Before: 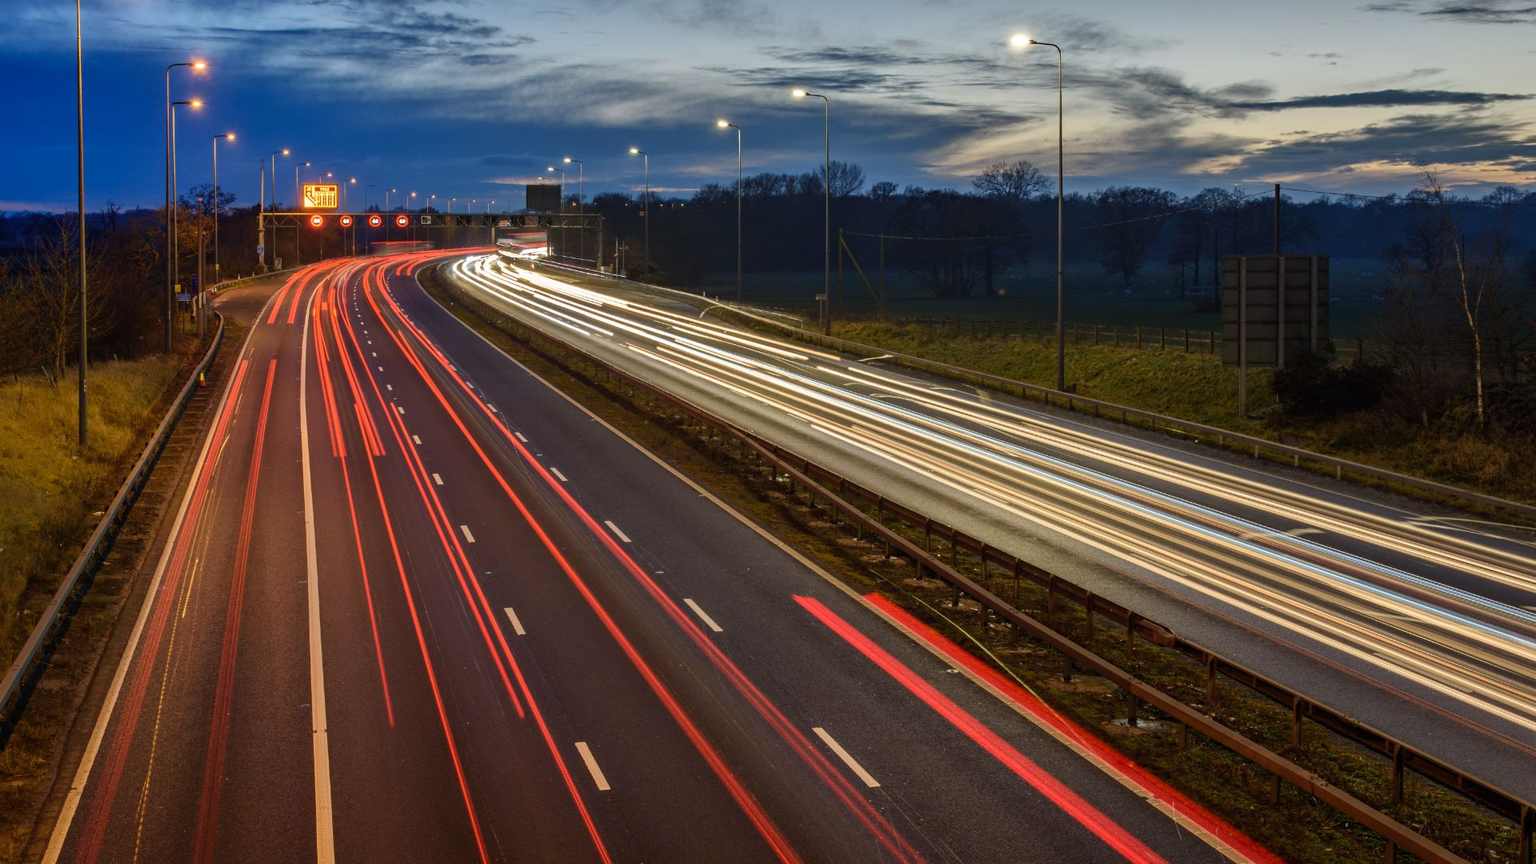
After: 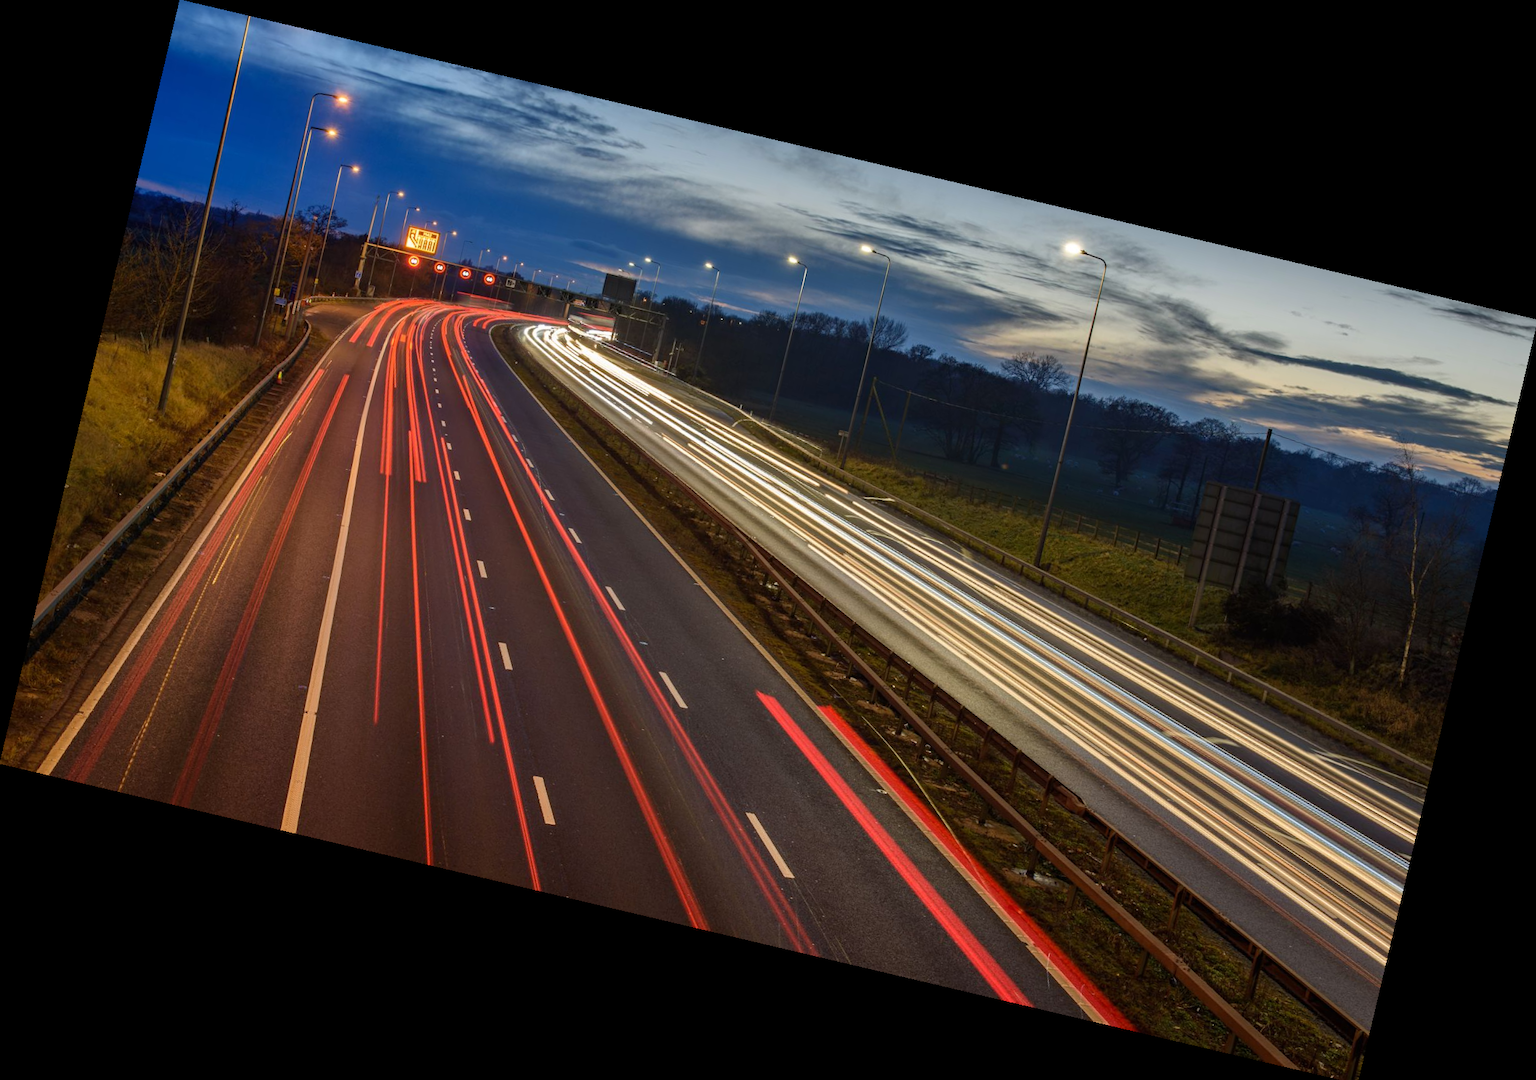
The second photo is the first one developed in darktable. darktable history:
crop: top 0.05%, bottom 0.098%
rotate and perspective: rotation 13.27°, automatic cropping off
